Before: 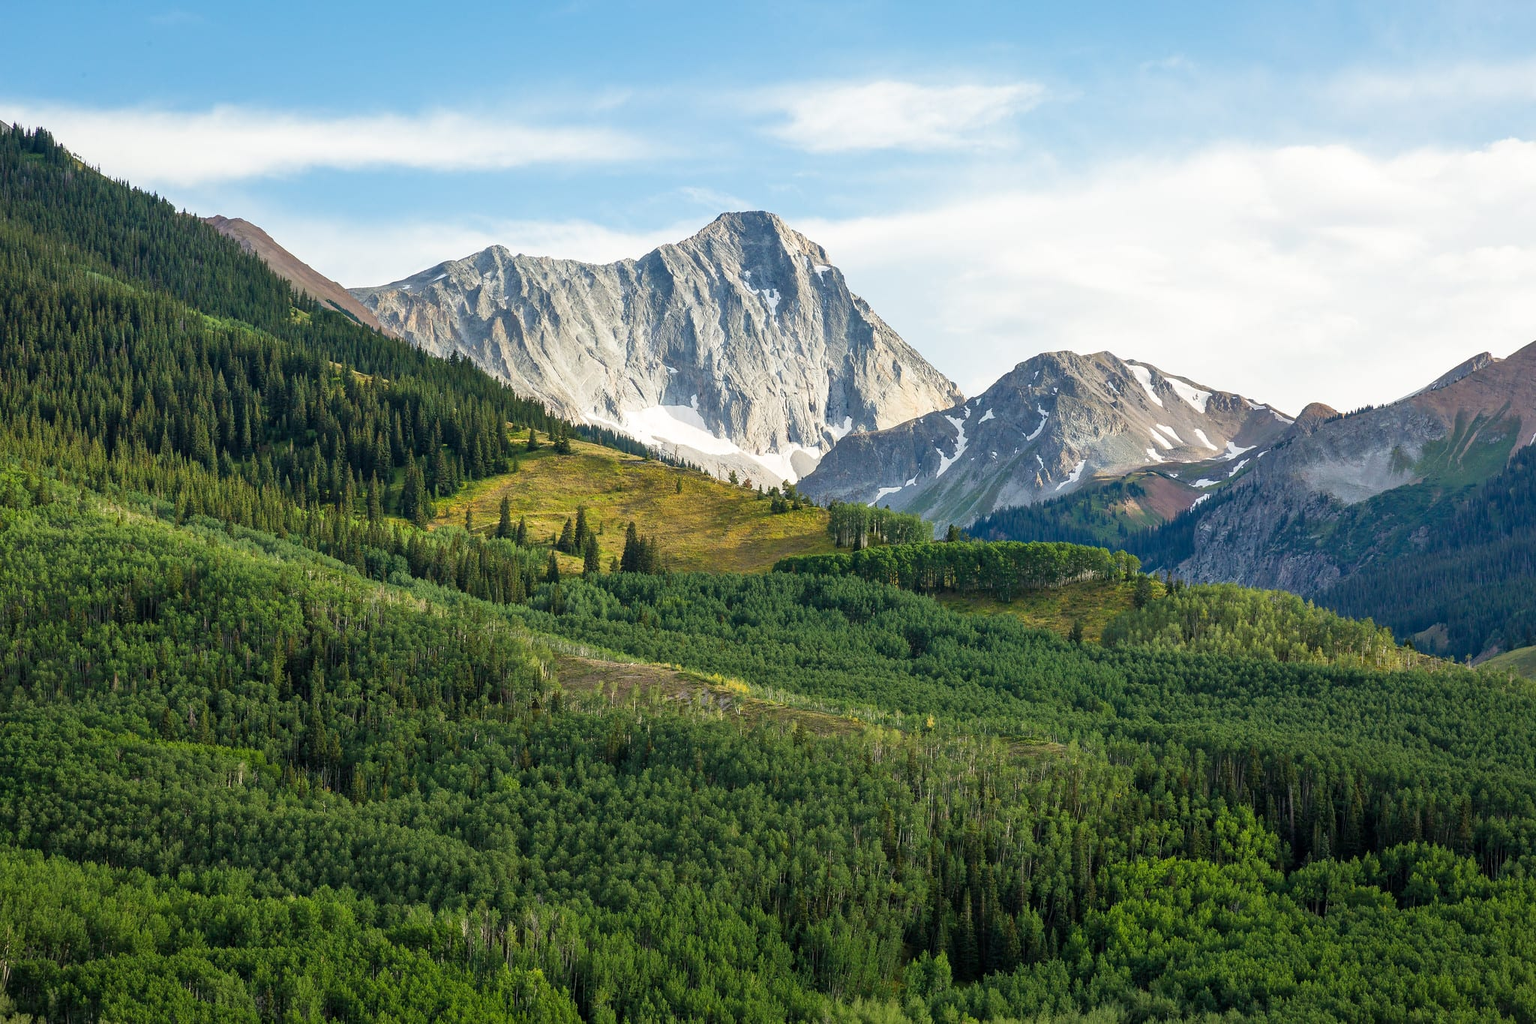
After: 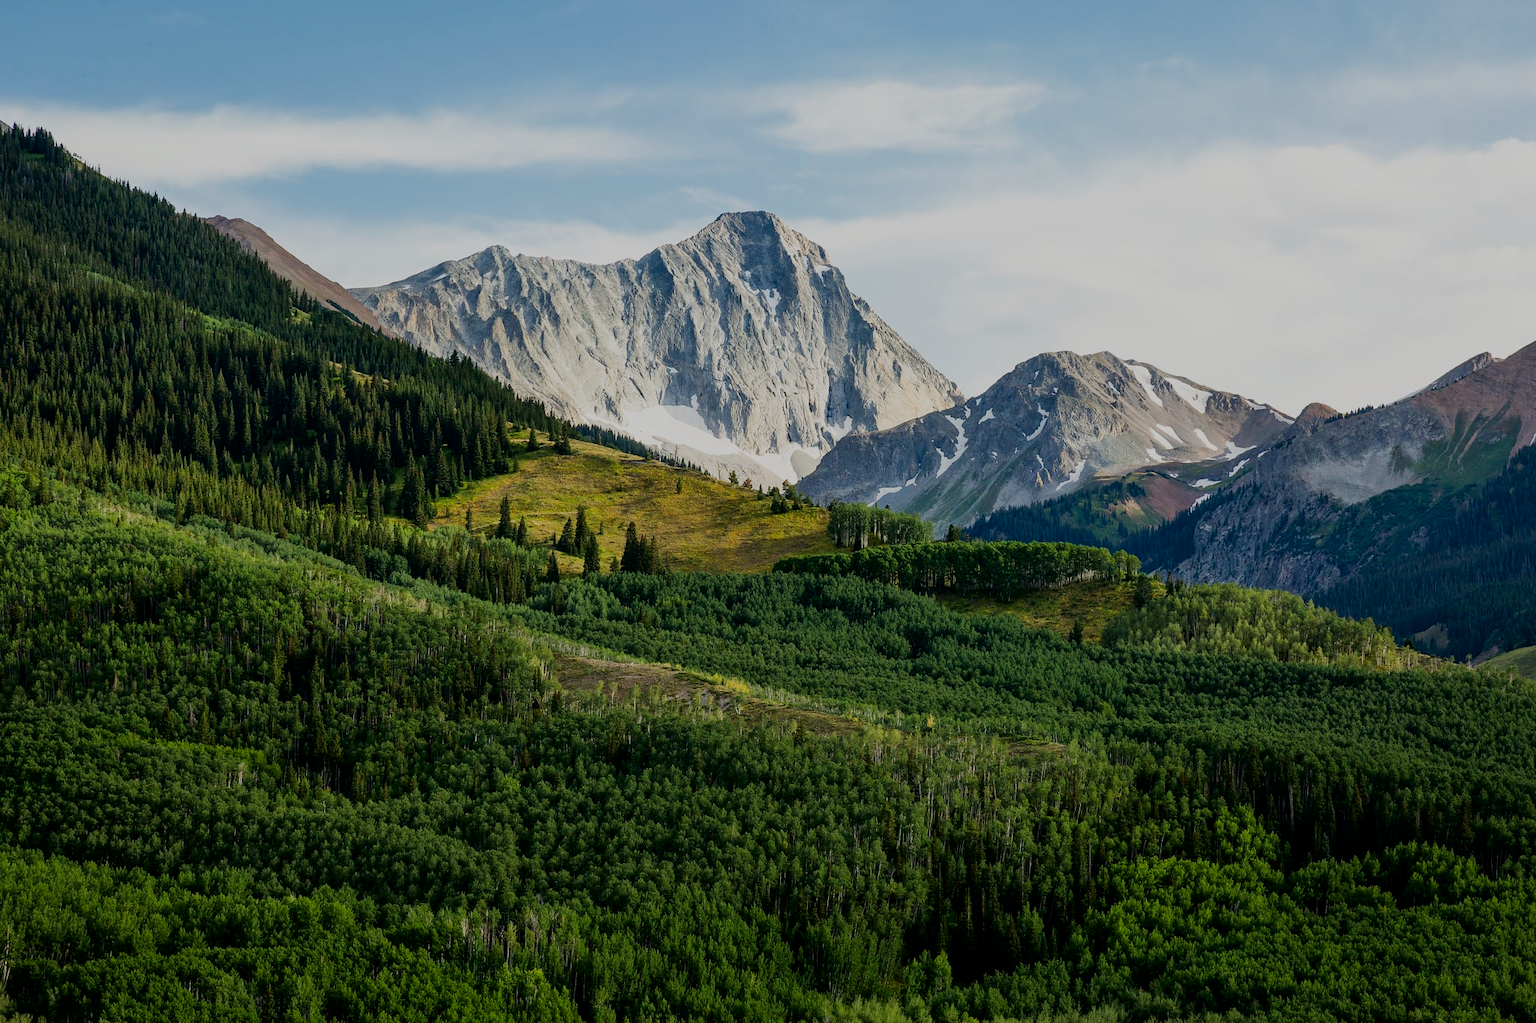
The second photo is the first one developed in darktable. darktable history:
filmic rgb: black relative exposure -6.97 EV, white relative exposure 5.67 EV, hardness 2.86
tone curve: curves: ch0 [(0, 0) (0.153, 0.06) (1, 1)], color space Lab, independent channels, preserve colors none
